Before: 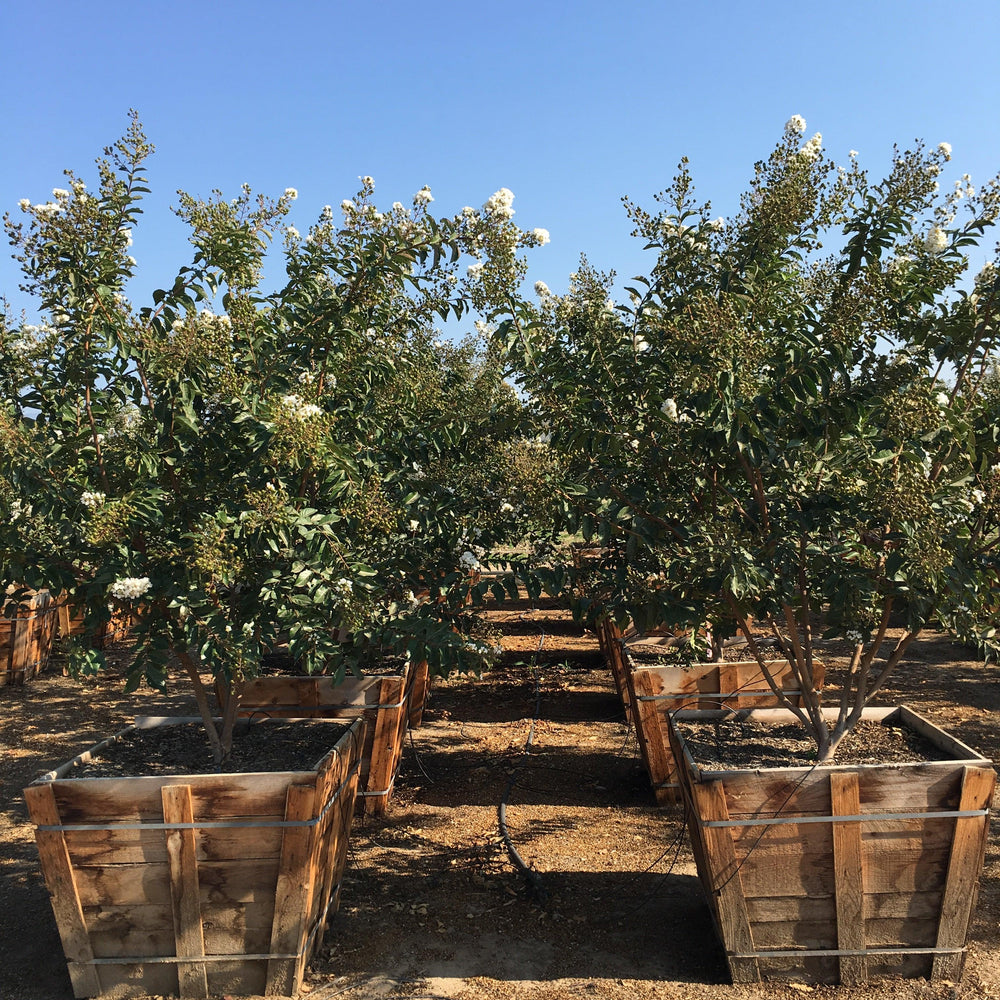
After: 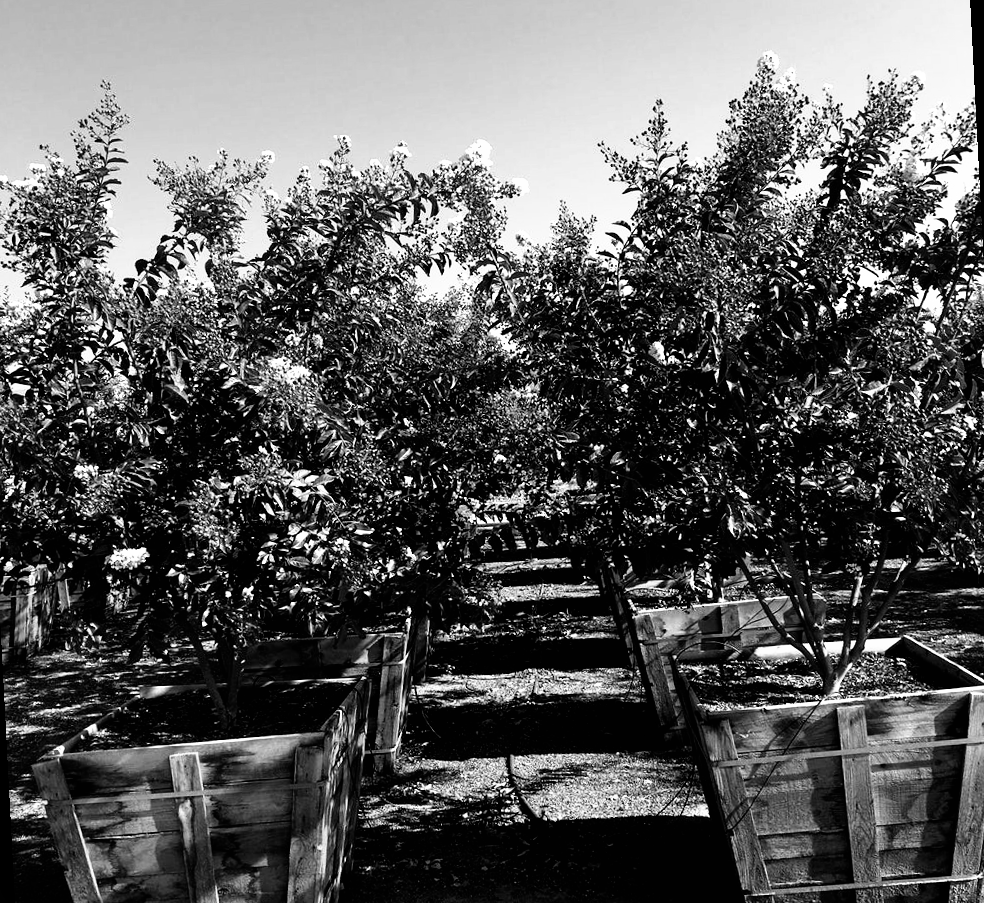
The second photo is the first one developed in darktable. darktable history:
filmic rgb: black relative exposure -8.2 EV, white relative exposure 2.2 EV, threshold 3 EV, hardness 7.11, latitude 85.74%, contrast 1.696, highlights saturation mix -4%, shadows ↔ highlights balance -2.69%, preserve chrominance no, color science v5 (2021), contrast in shadows safe, contrast in highlights safe, enable highlight reconstruction true
monochrome: on, module defaults
rotate and perspective: rotation -3°, crop left 0.031, crop right 0.968, crop top 0.07, crop bottom 0.93
